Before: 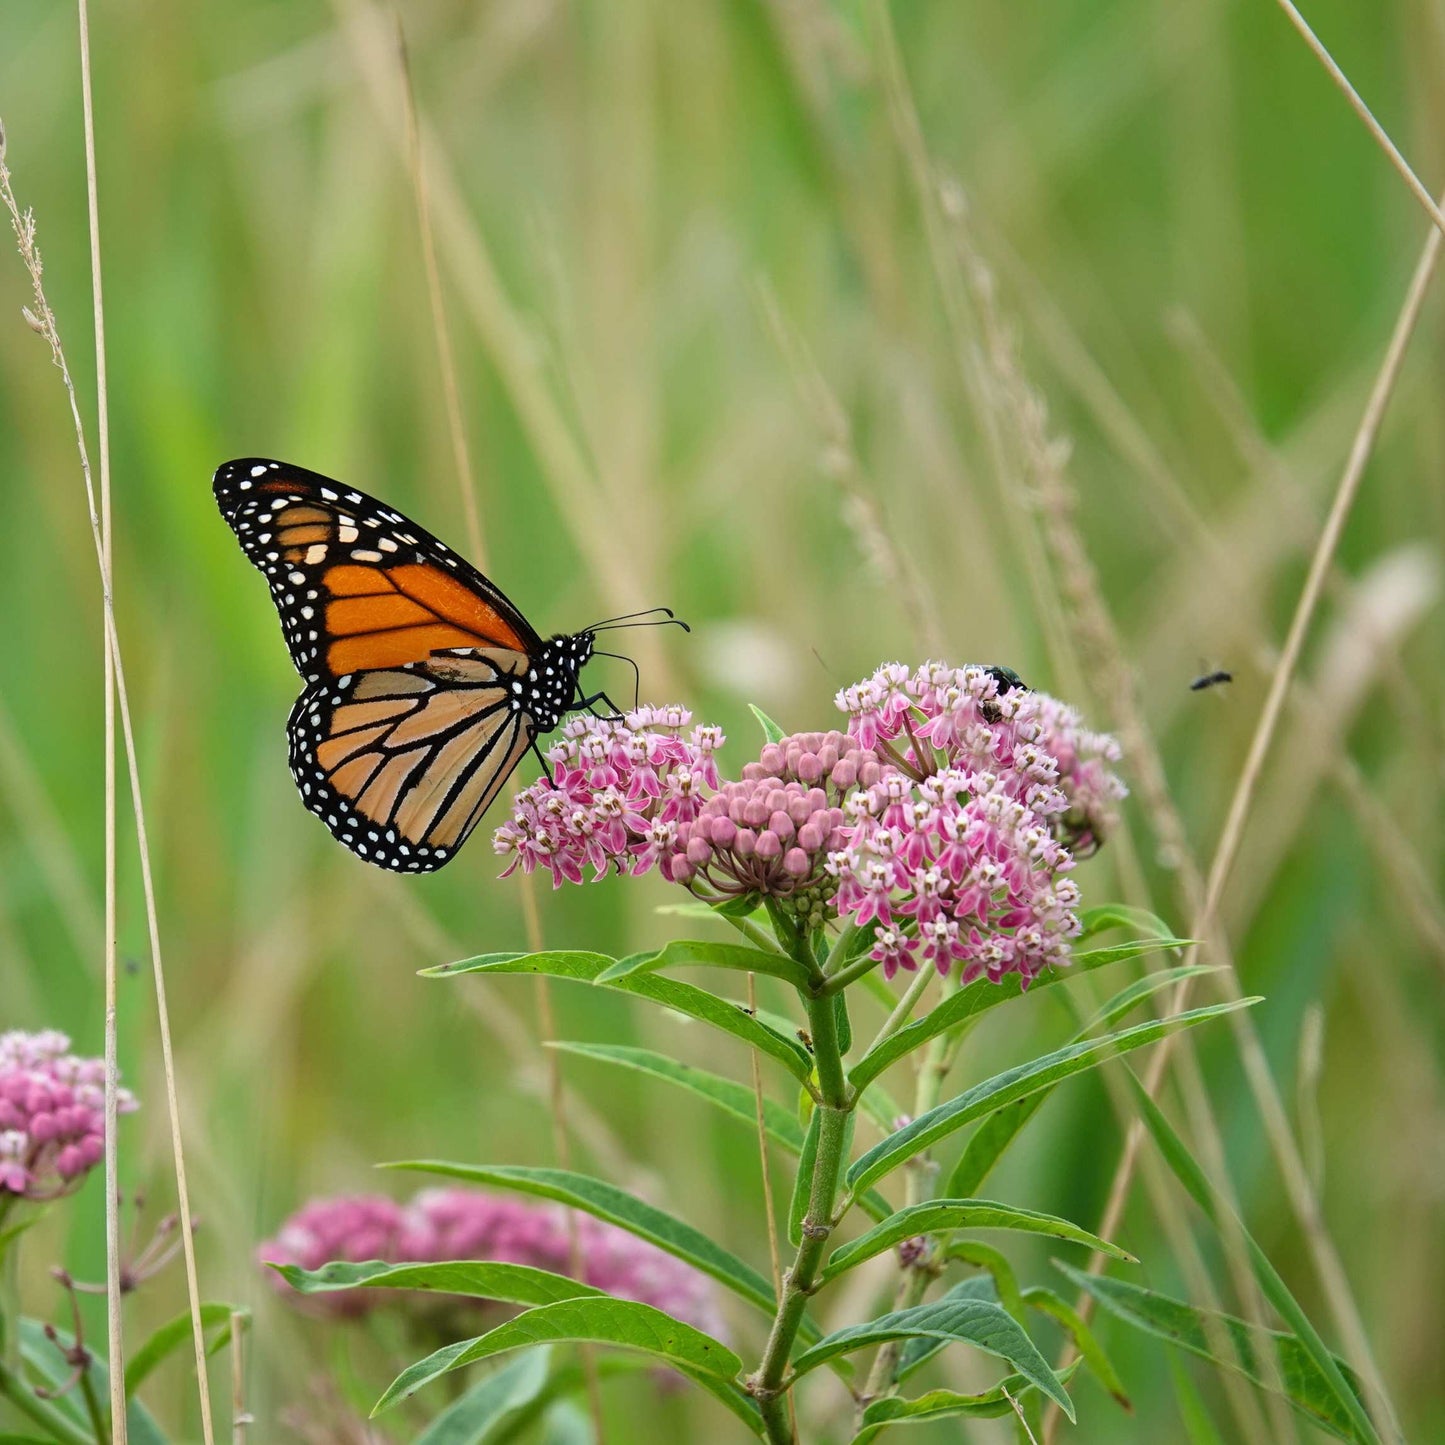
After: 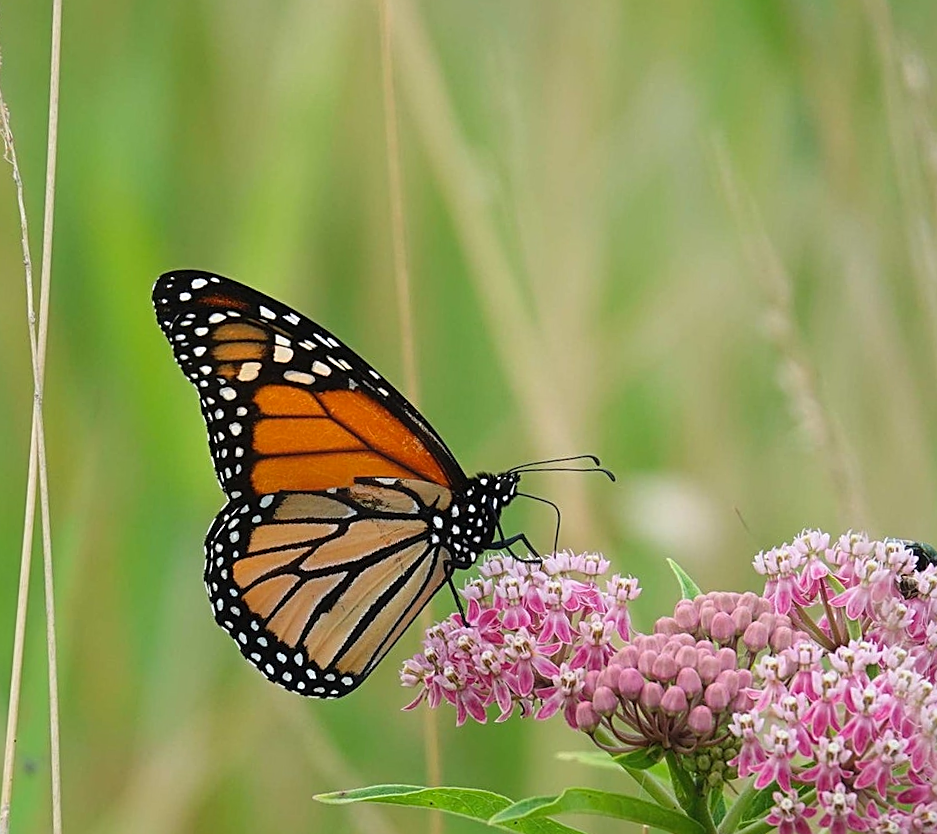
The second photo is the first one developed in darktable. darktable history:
crop and rotate: angle -4.99°, left 2.122%, top 6.945%, right 27.566%, bottom 30.519%
contrast equalizer: y [[0.5, 0.486, 0.447, 0.446, 0.489, 0.5], [0.5 ×6], [0.5 ×6], [0 ×6], [0 ×6]]
sharpen: on, module defaults
